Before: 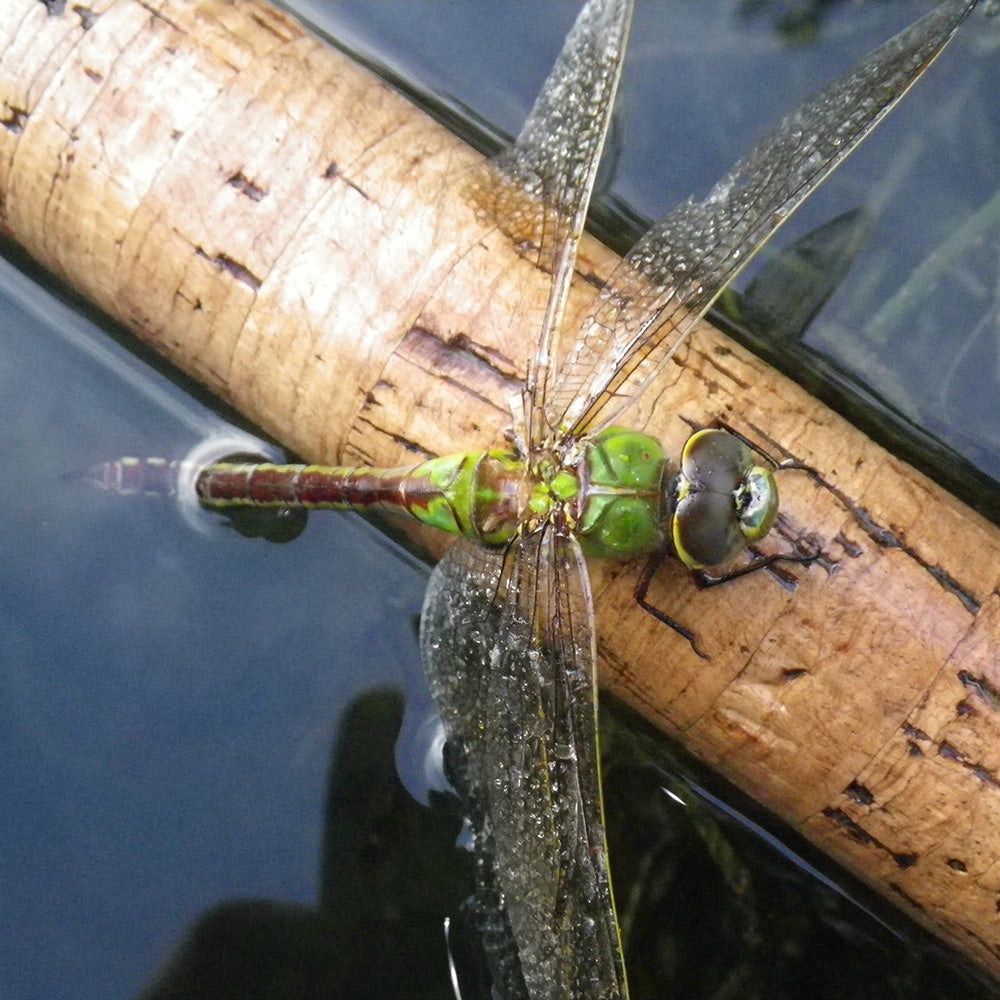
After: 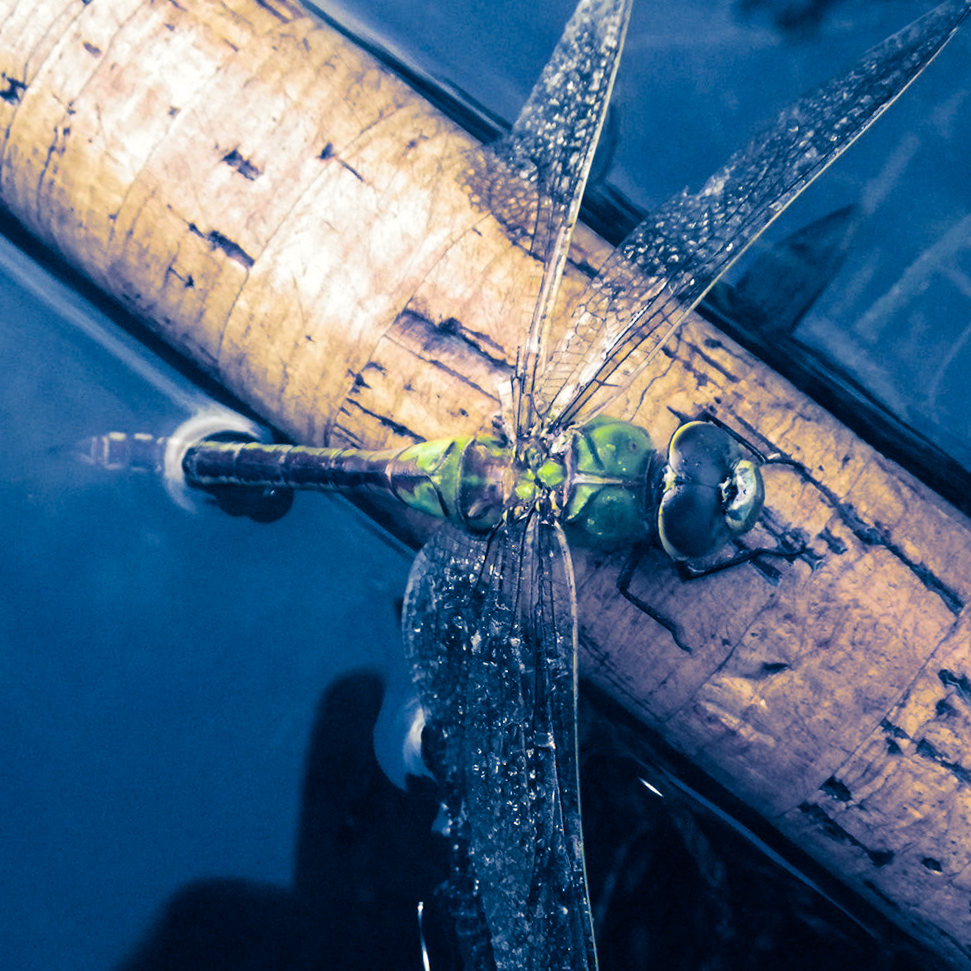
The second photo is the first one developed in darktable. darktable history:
split-toning: shadows › hue 226.8°, shadows › saturation 1, highlights › saturation 0, balance -61.41
base curve: preserve colors none
crop and rotate: angle -1.69°
white balance: red 1.009, blue 0.985
